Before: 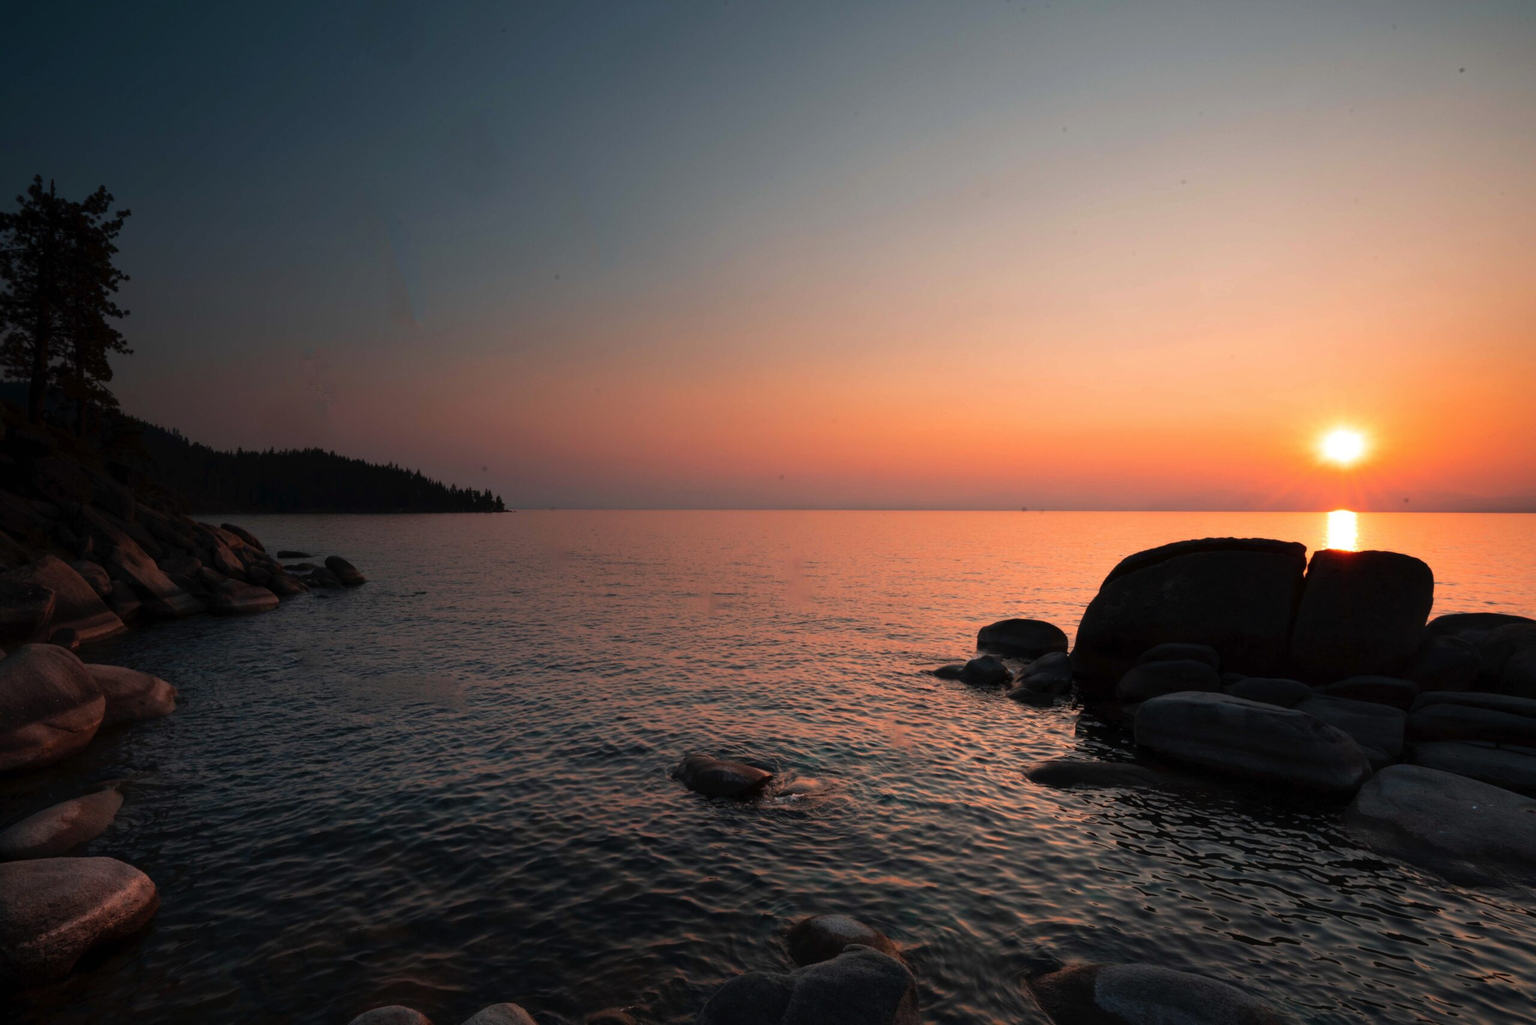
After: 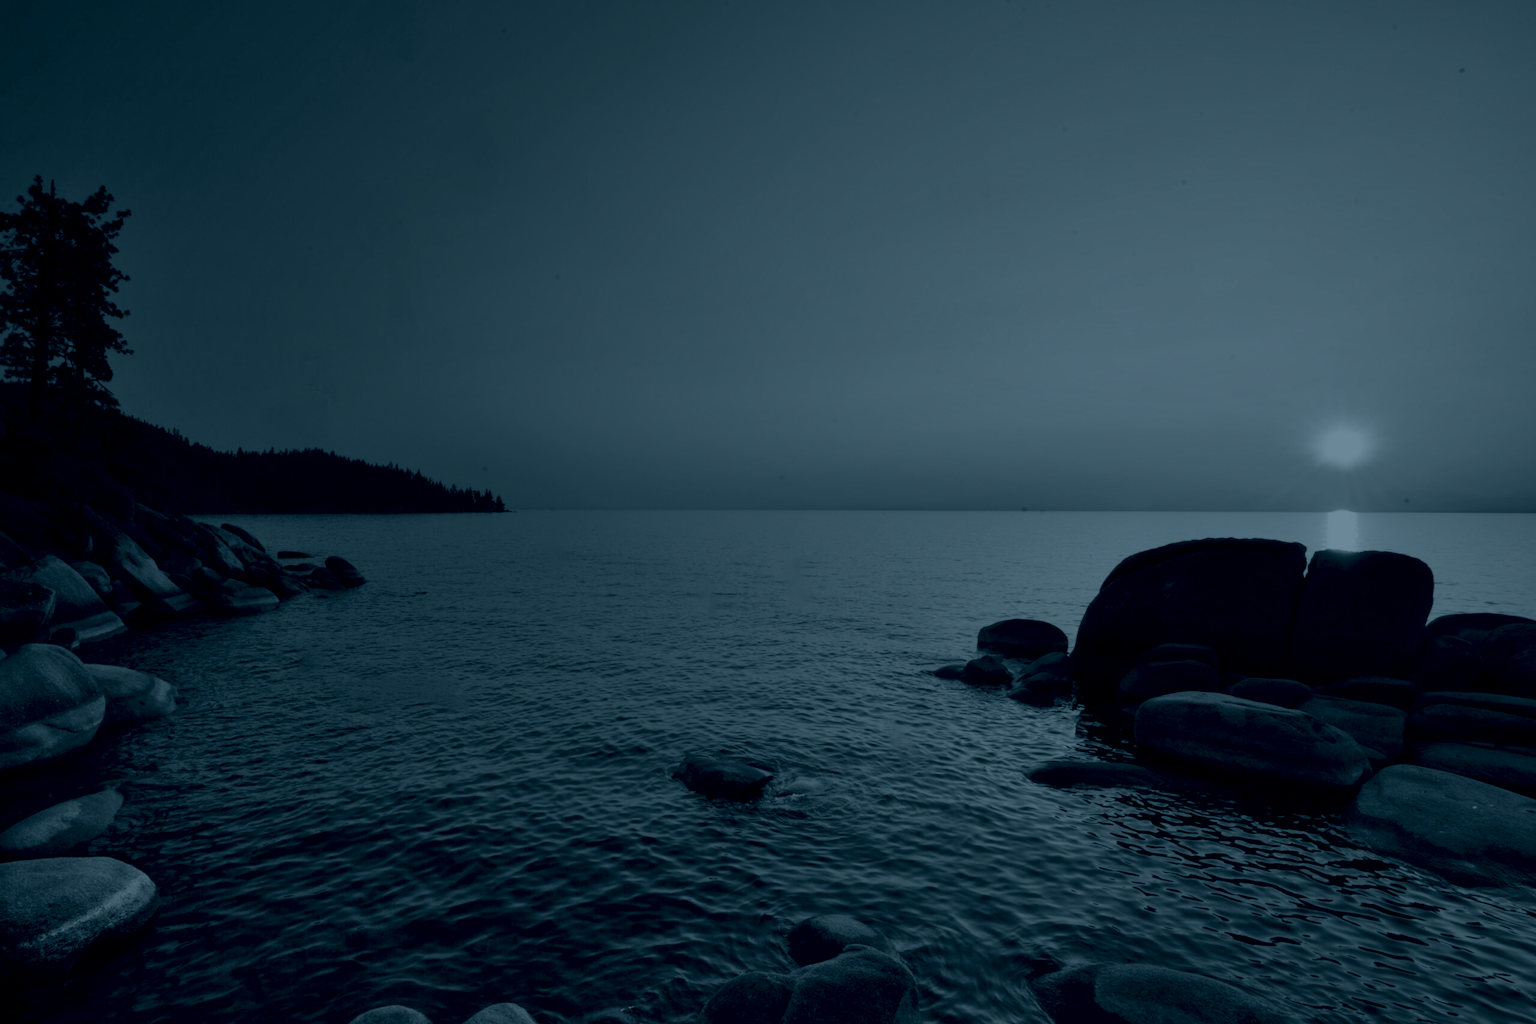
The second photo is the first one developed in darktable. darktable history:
contrast brightness saturation: contrast 0.03, brightness 0.06, saturation 0.13
shadows and highlights: soften with gaussian
colorize: hue 194.4°, saturation 29%, source mix 61.75%, lightness 3.98%, version 1
